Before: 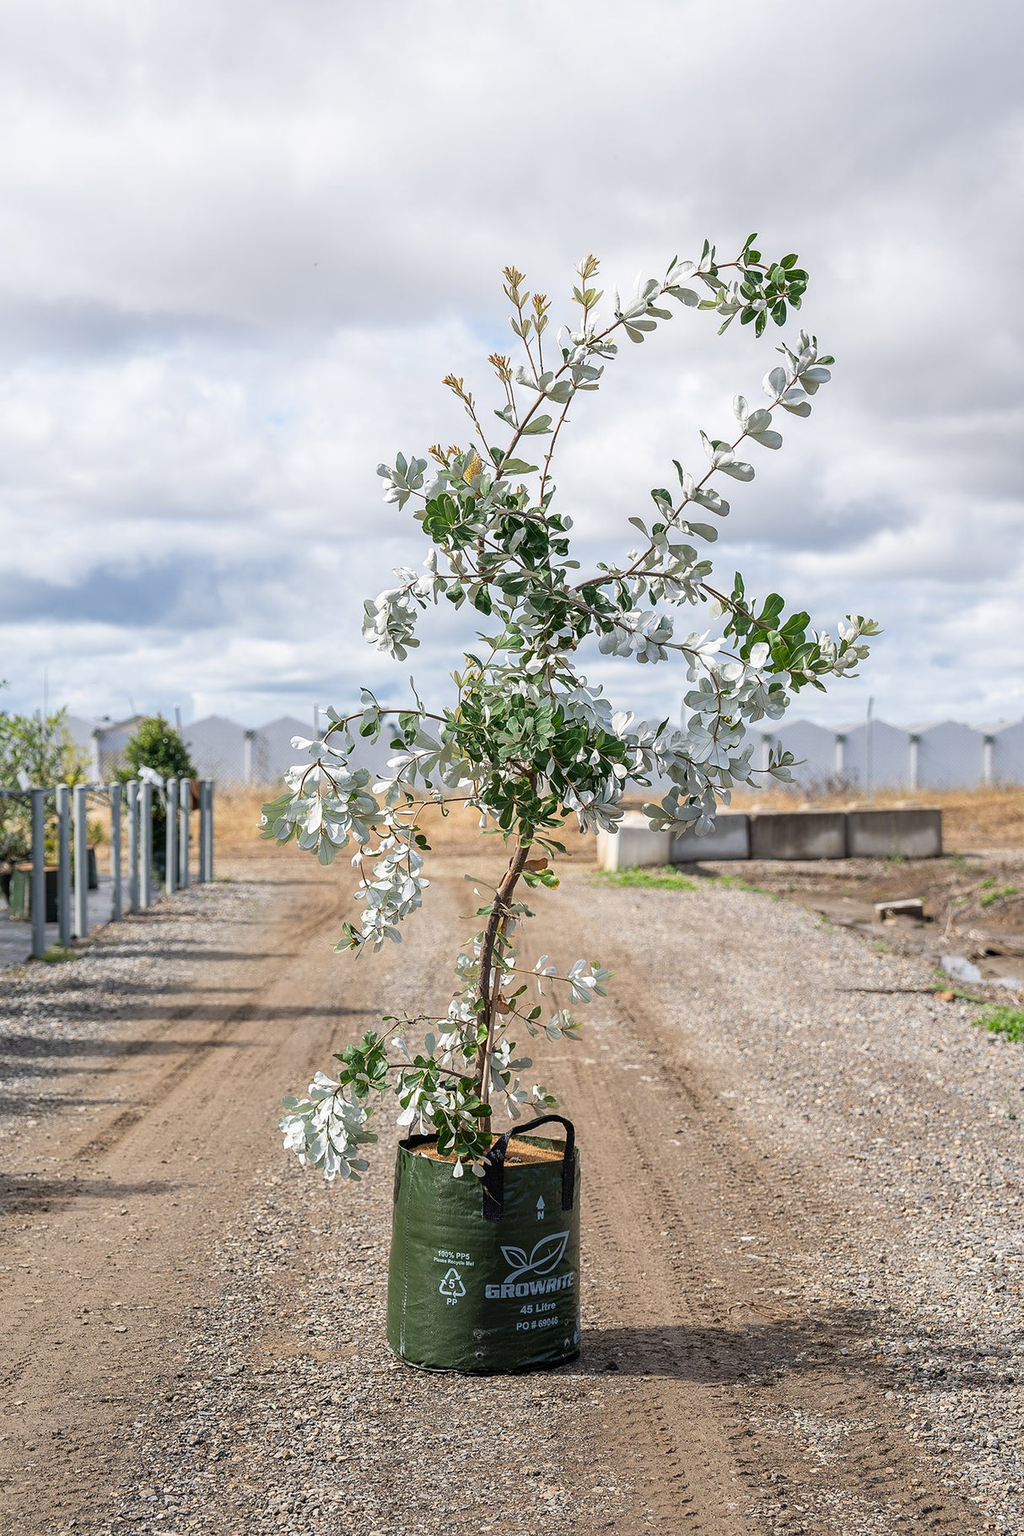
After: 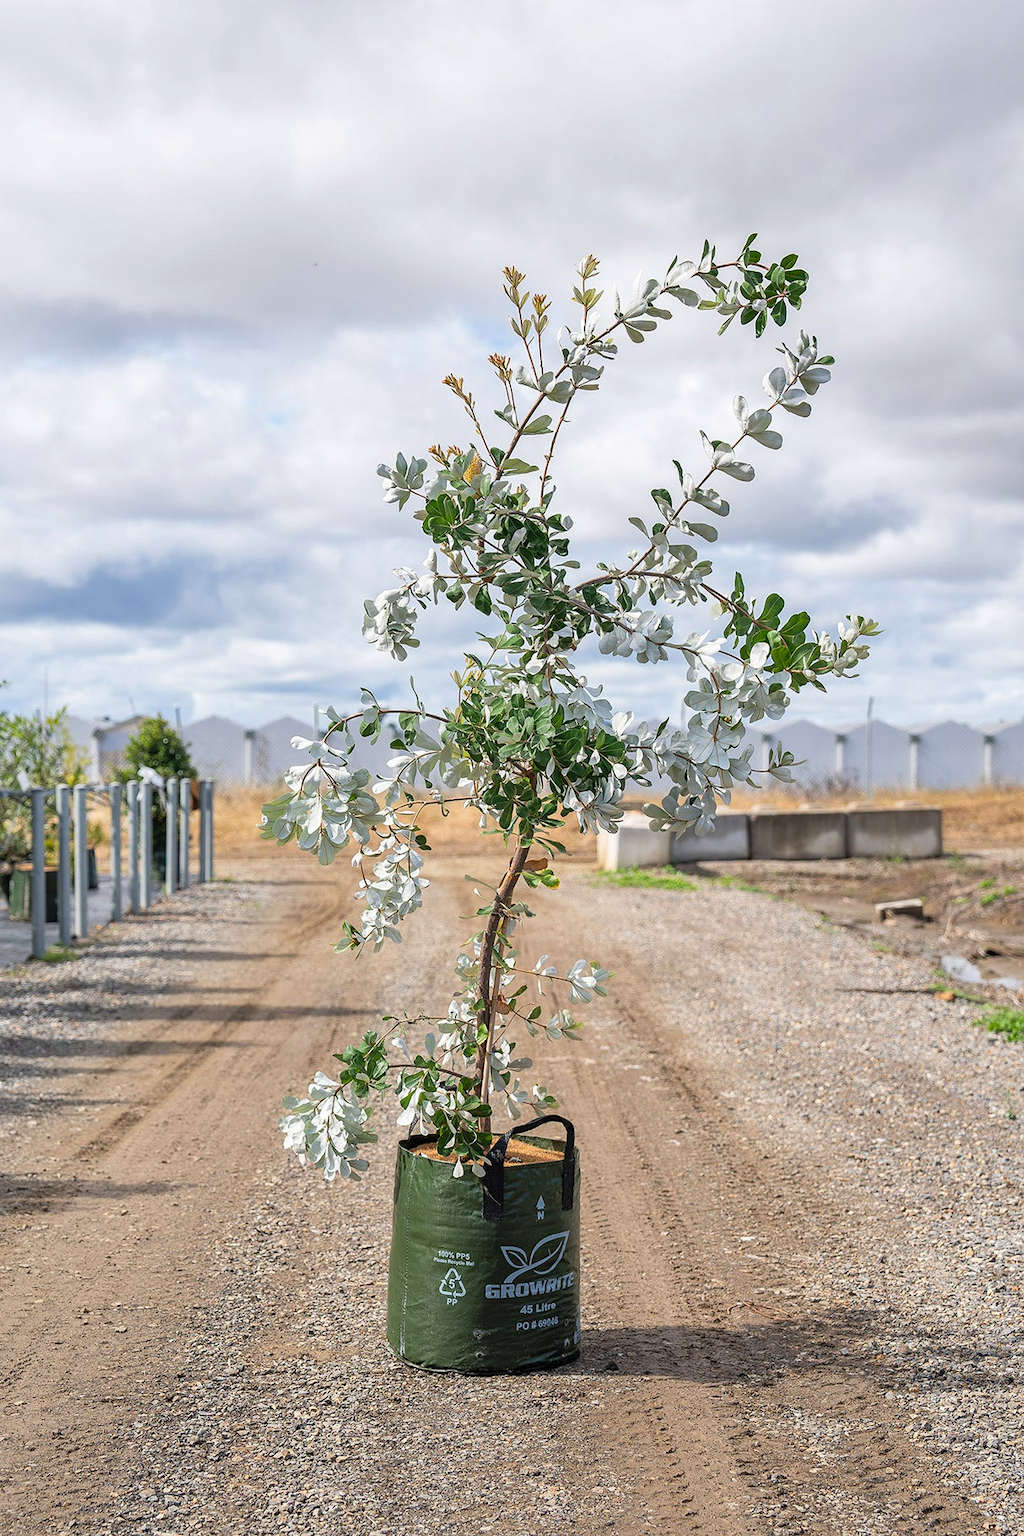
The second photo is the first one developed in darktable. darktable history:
shadows and highlights: shadows 31.57, highlights -31.75, soften with gaussian
contrast brightness saturation: contrast 0.025, brightness 0.066, saturation 0.129
